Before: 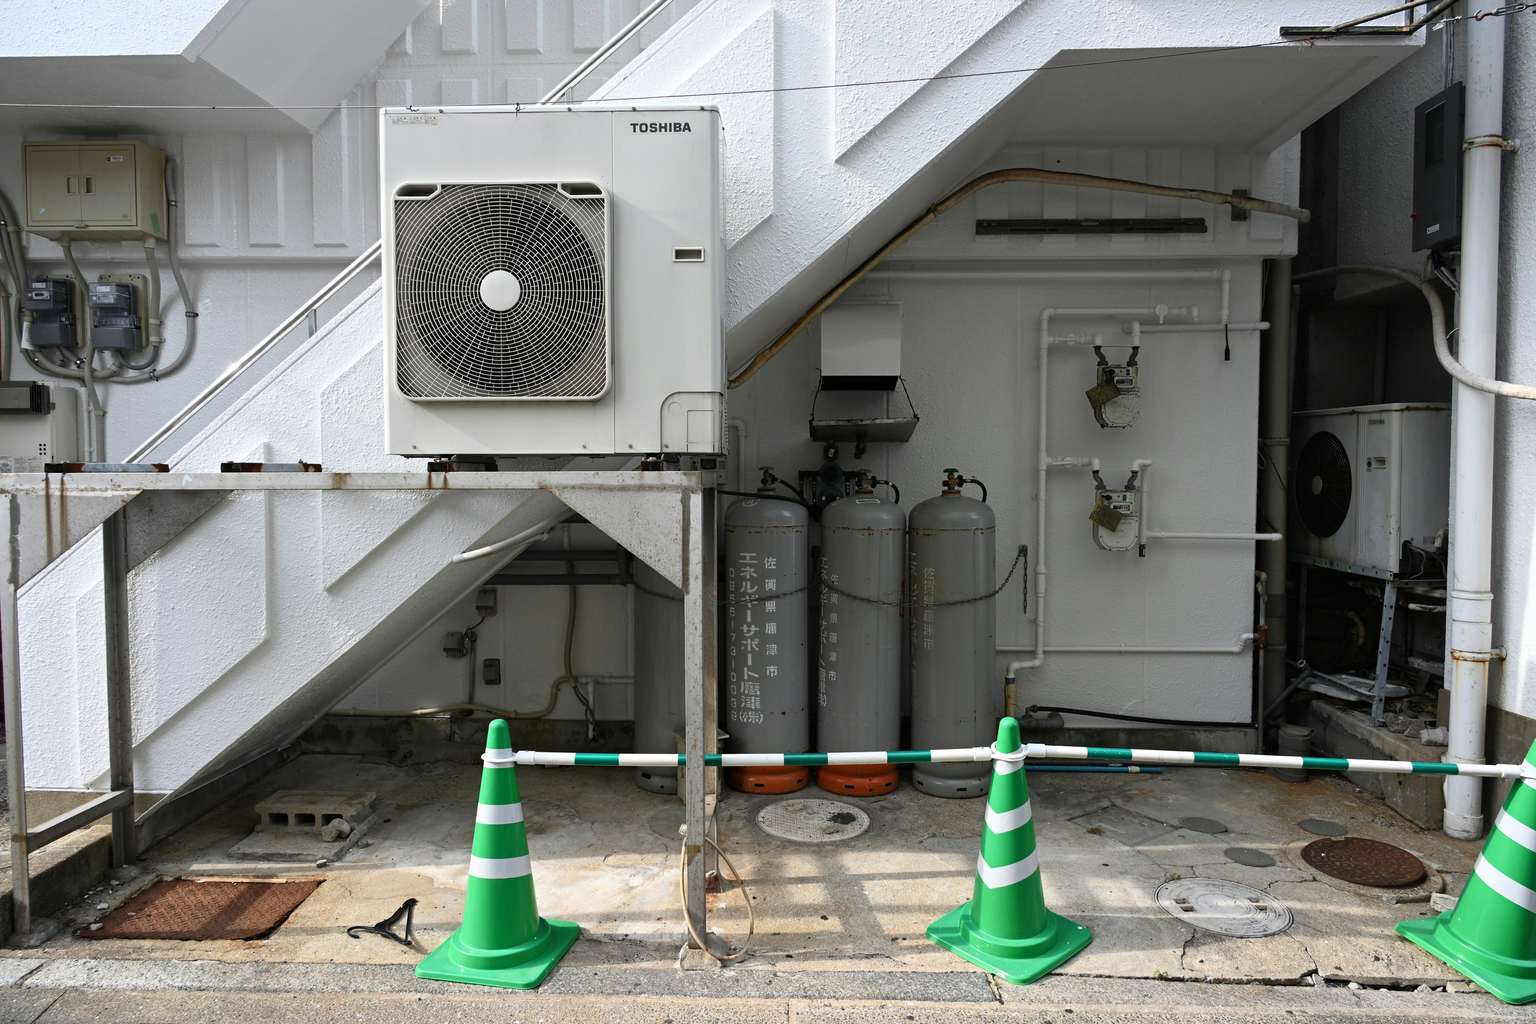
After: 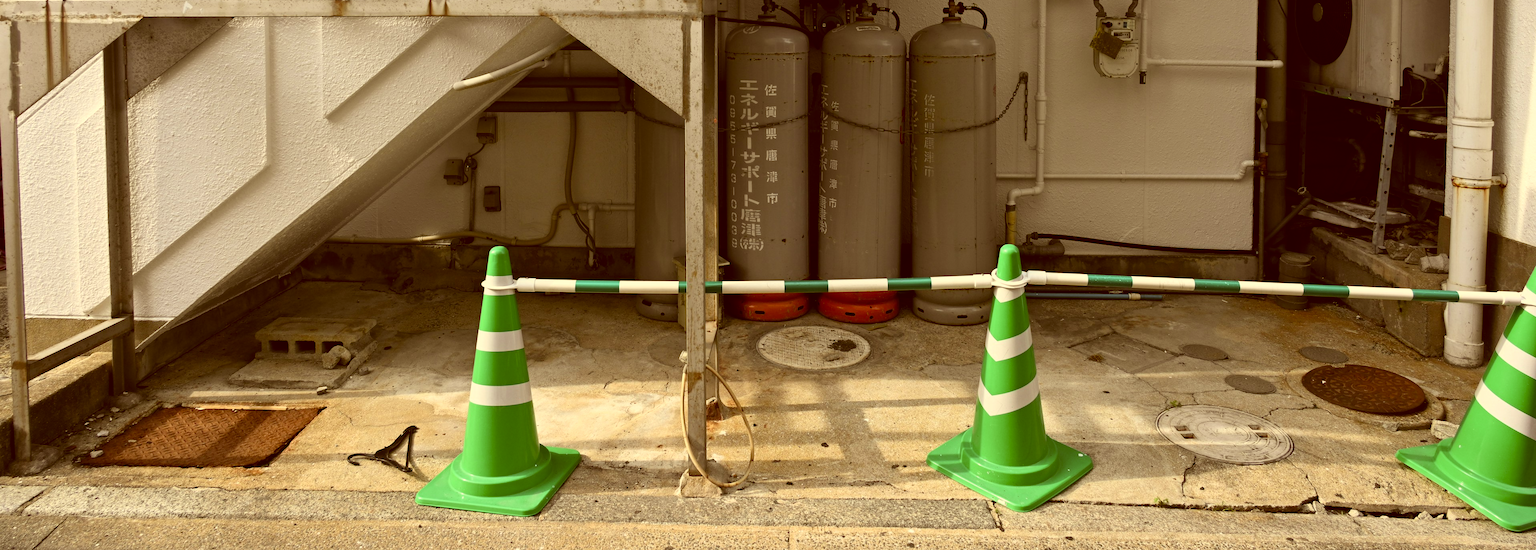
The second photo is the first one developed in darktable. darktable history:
crop and rotate: top 46.237%
color correction: highlights a* 1.12, highlights b* 24.26, shadows a* 15.58, shadows b* 24.26
